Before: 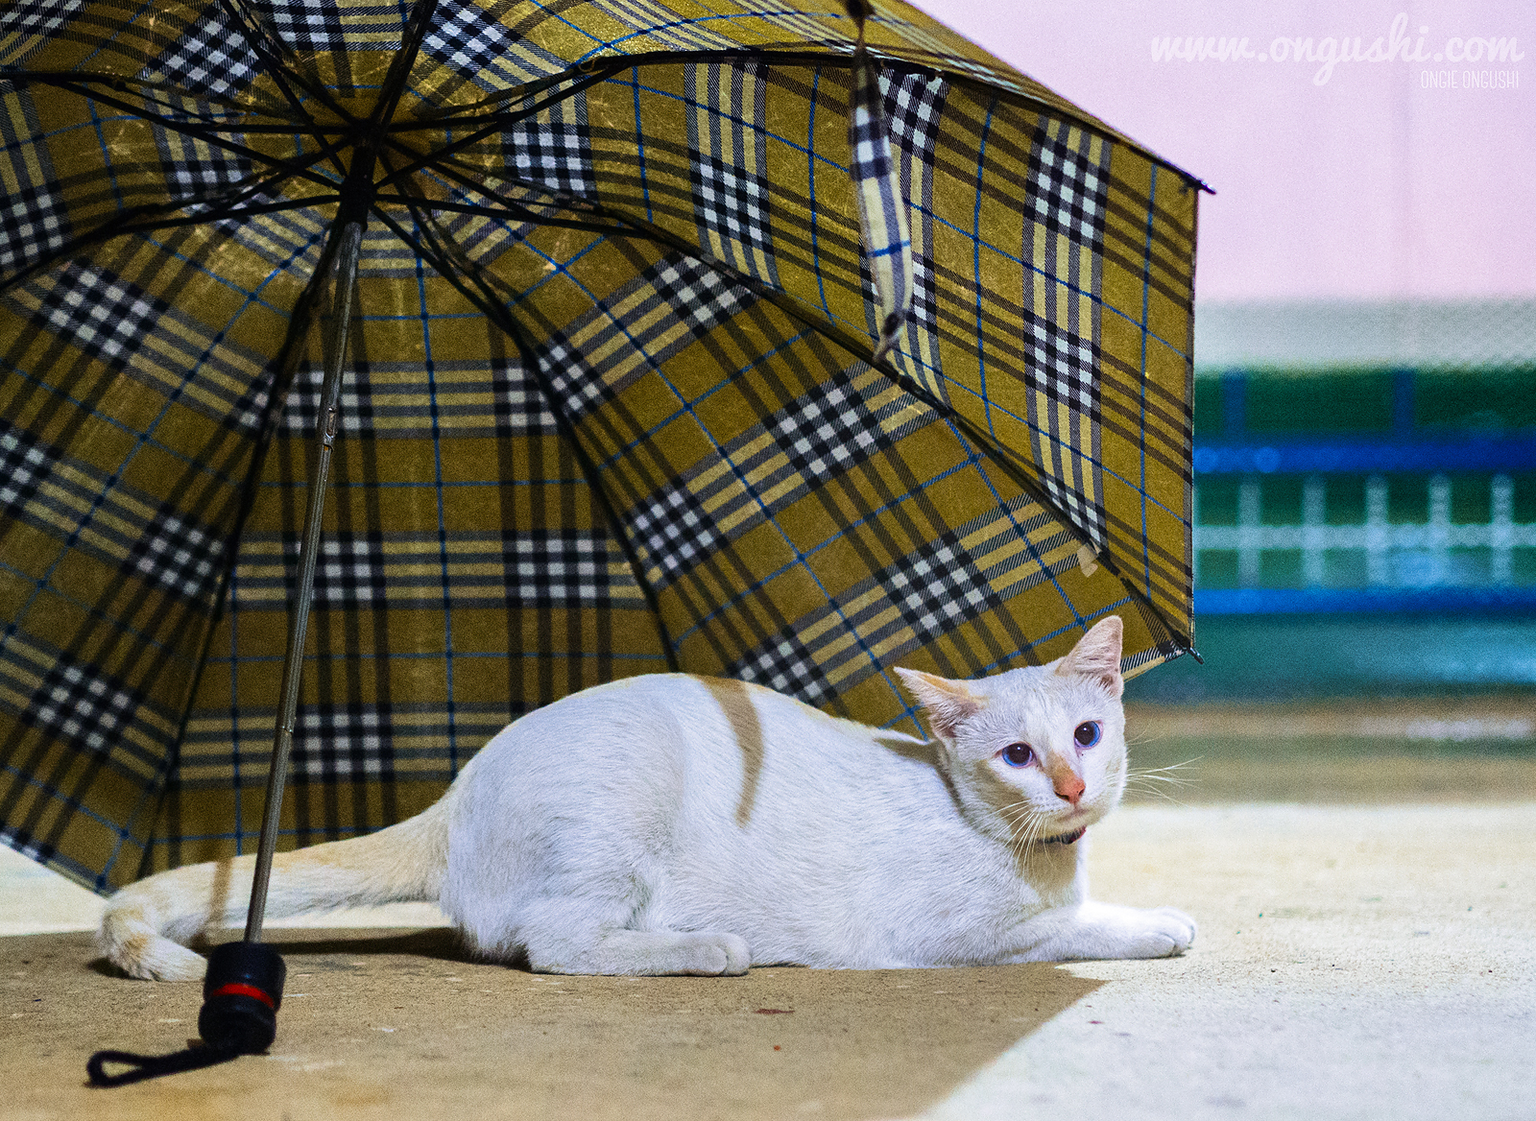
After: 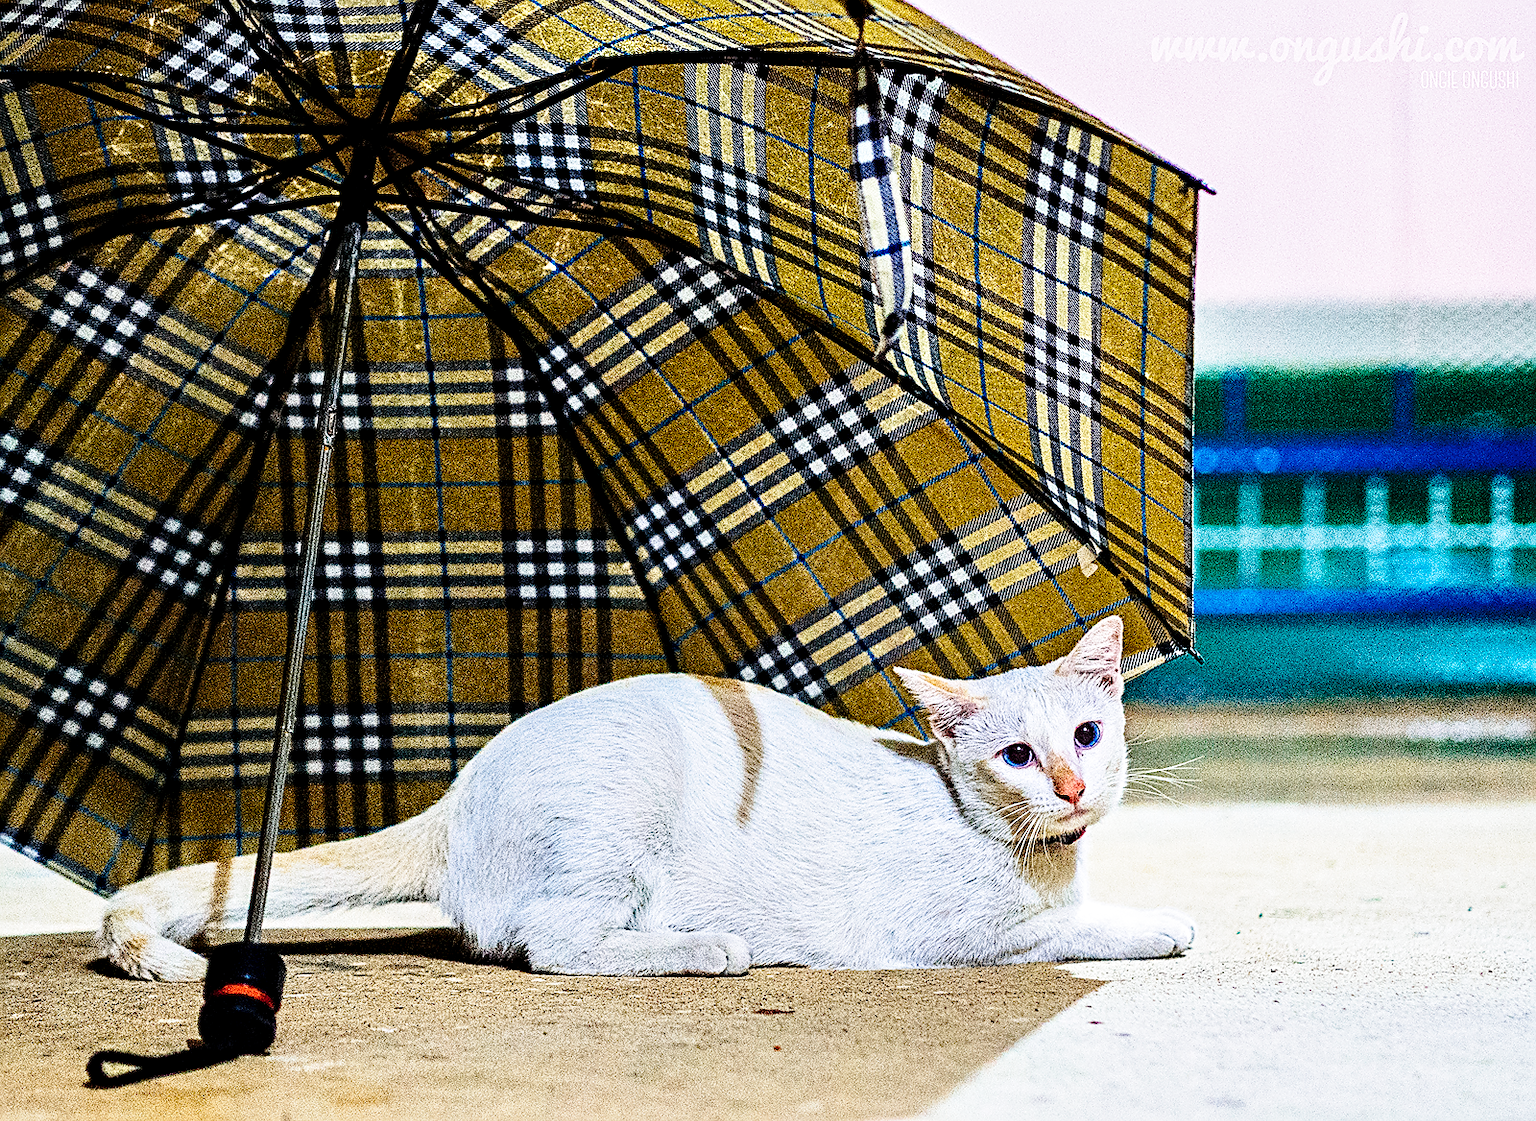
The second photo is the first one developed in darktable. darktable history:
base curve: curves: ch0 [(0, 0) (0.028, 0.03) (0.121, 0.232) (0.46, 0.748) (0.859, 0.968) (1, 1)], preserve colors none
exposure: exposure -0.157 EV, compensate exposure bias true, compensate highlight preservation false
sharpen: on, module defaults
contrast equalizer: y [[0.5, 0.542, 0.583, 0.625, 0.667, 0.708], [0.5 ×6], [0.5 ×6], [0 ×6], [0 ×6]]
